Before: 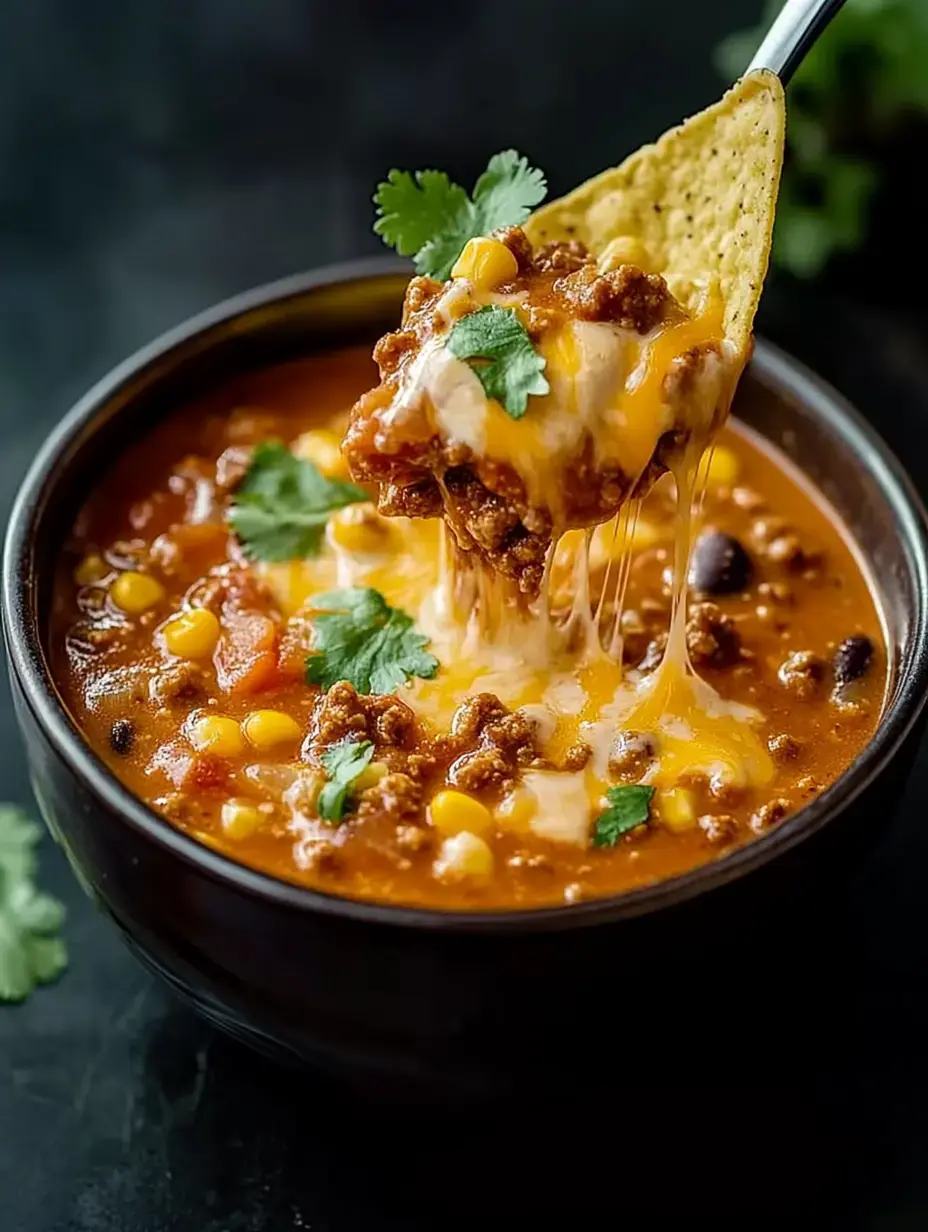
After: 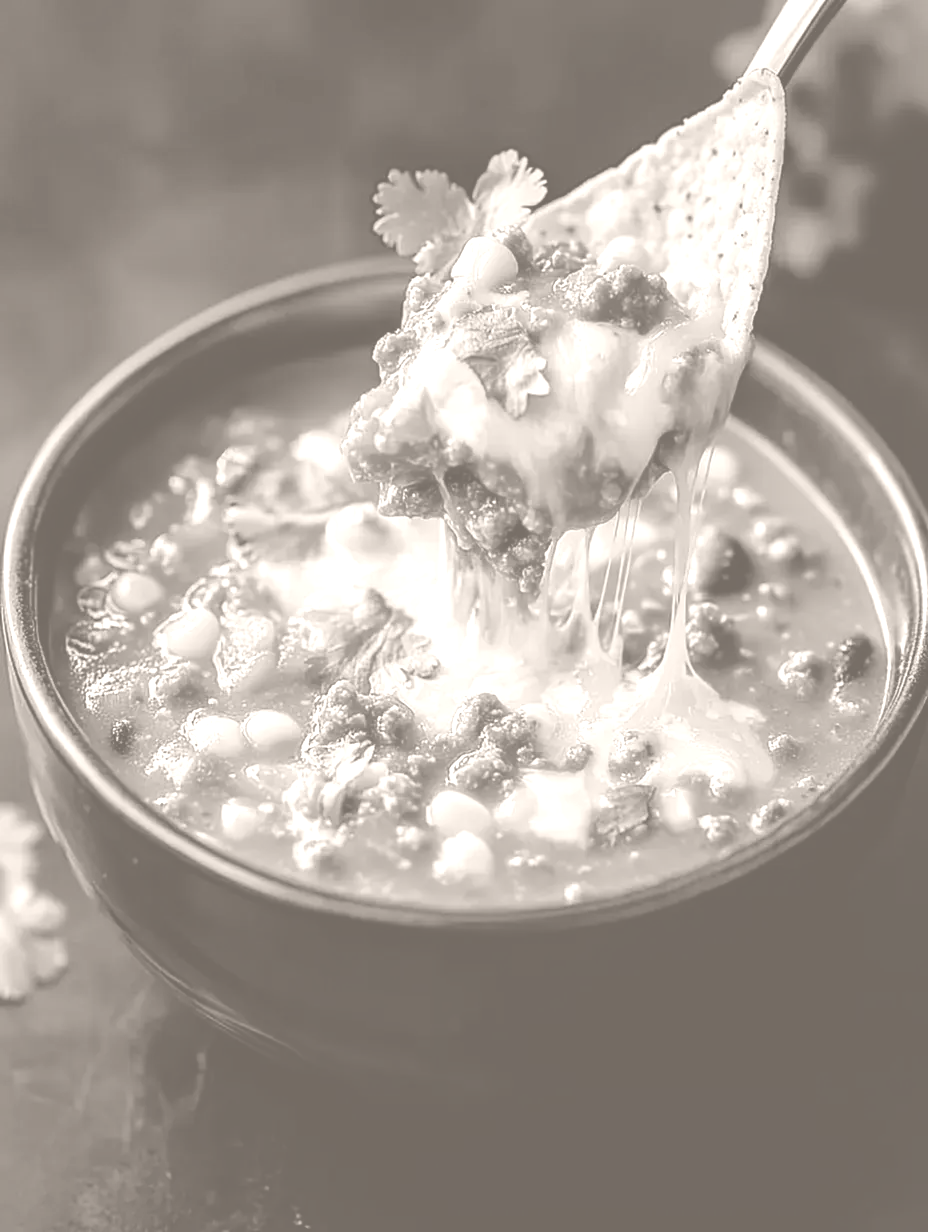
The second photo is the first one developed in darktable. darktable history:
colorize: hue 34.49°, saturation 35.33%, source mix 100%, lightness 55%, version 1
contrast brightness saturation: contrast -0.28
